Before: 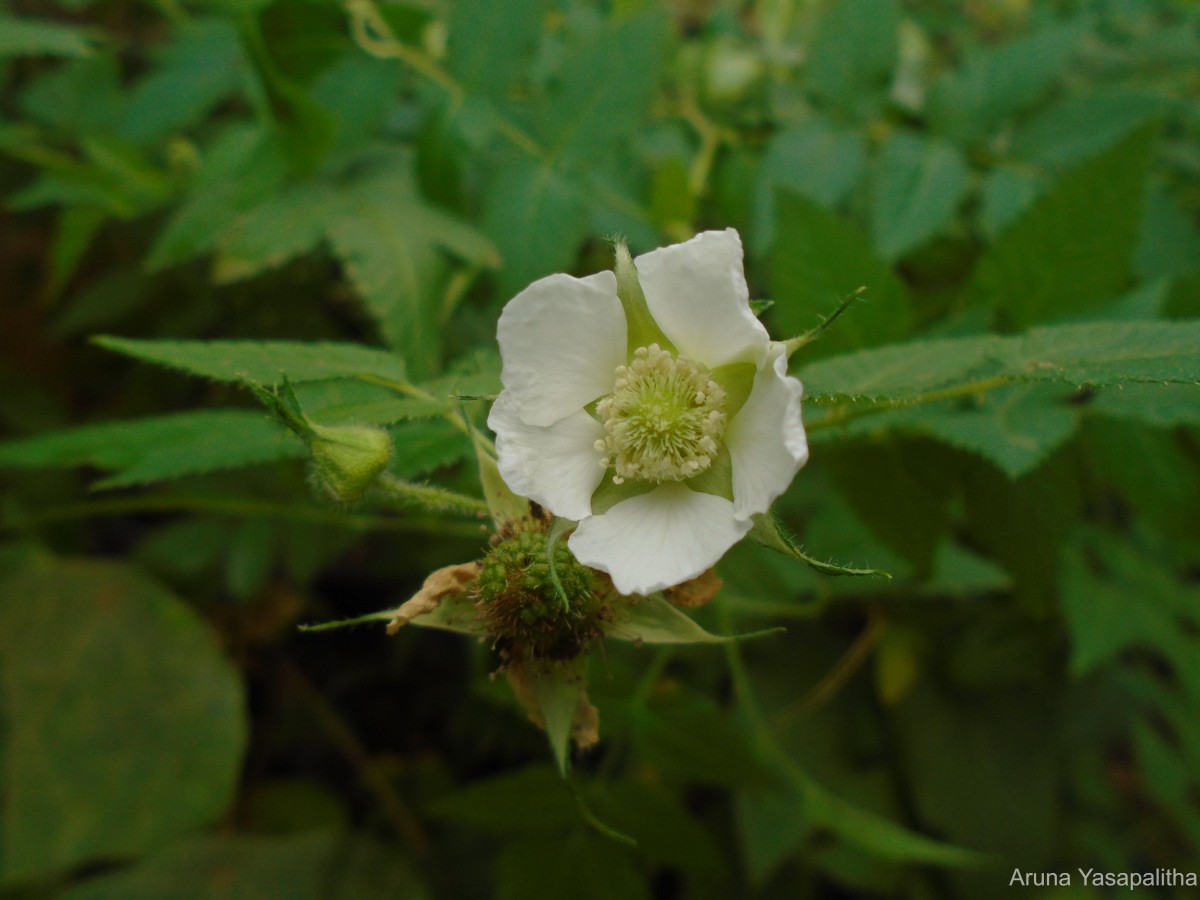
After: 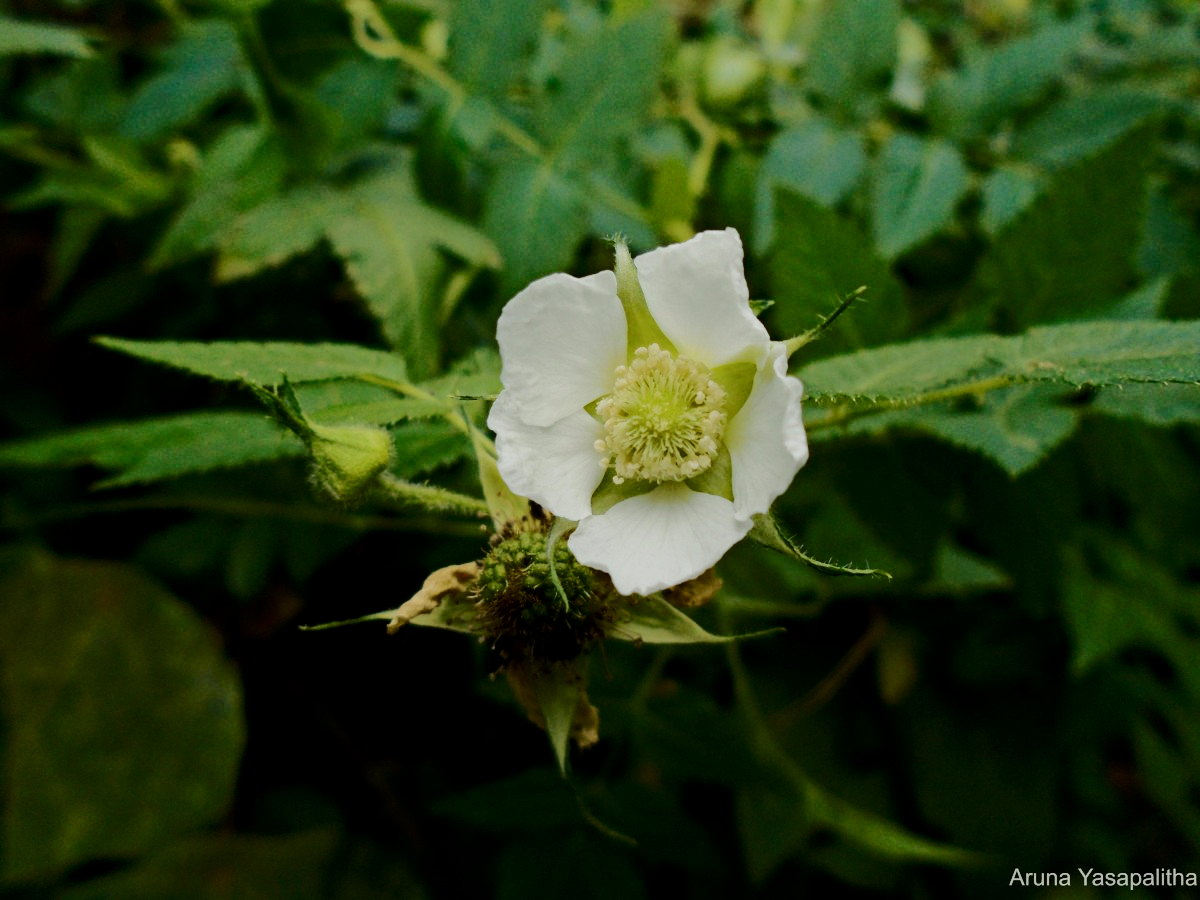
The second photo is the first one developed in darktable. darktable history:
filmic rgb: hardness 4.17
local contrast: highlights 100%, shadows 100%, detail 120%, midtone range 0.2
haze removal: adaptive false
tone curve: curves: ch0 [(0, 0) (0.094, 0.039) (0.243, 0.155) (0.411, 0.482) (0.479, 0.583) (0.654, 0.742) (0.793, 0.851) (0.994, 0.974)]; ch1 [(0, 0) (0.161, 0.092) (0.35, 0.33) (0.392, 0.392) (0.456, 0.456) (0.505, 0.502) (0.537, 0.518) (0.553, 0.53) (0.573, 0.569) (0.718, 0.718) (1, 1)]; ch2 [(0, 0) (0.346, 0.362) (0.411, 0.412) (0.502, 0.502) (0.531, 0.521) (0.576, 0.553) (0.615, 0.621) (1, 1)], color space Lab, independent channels, preserve colors none
